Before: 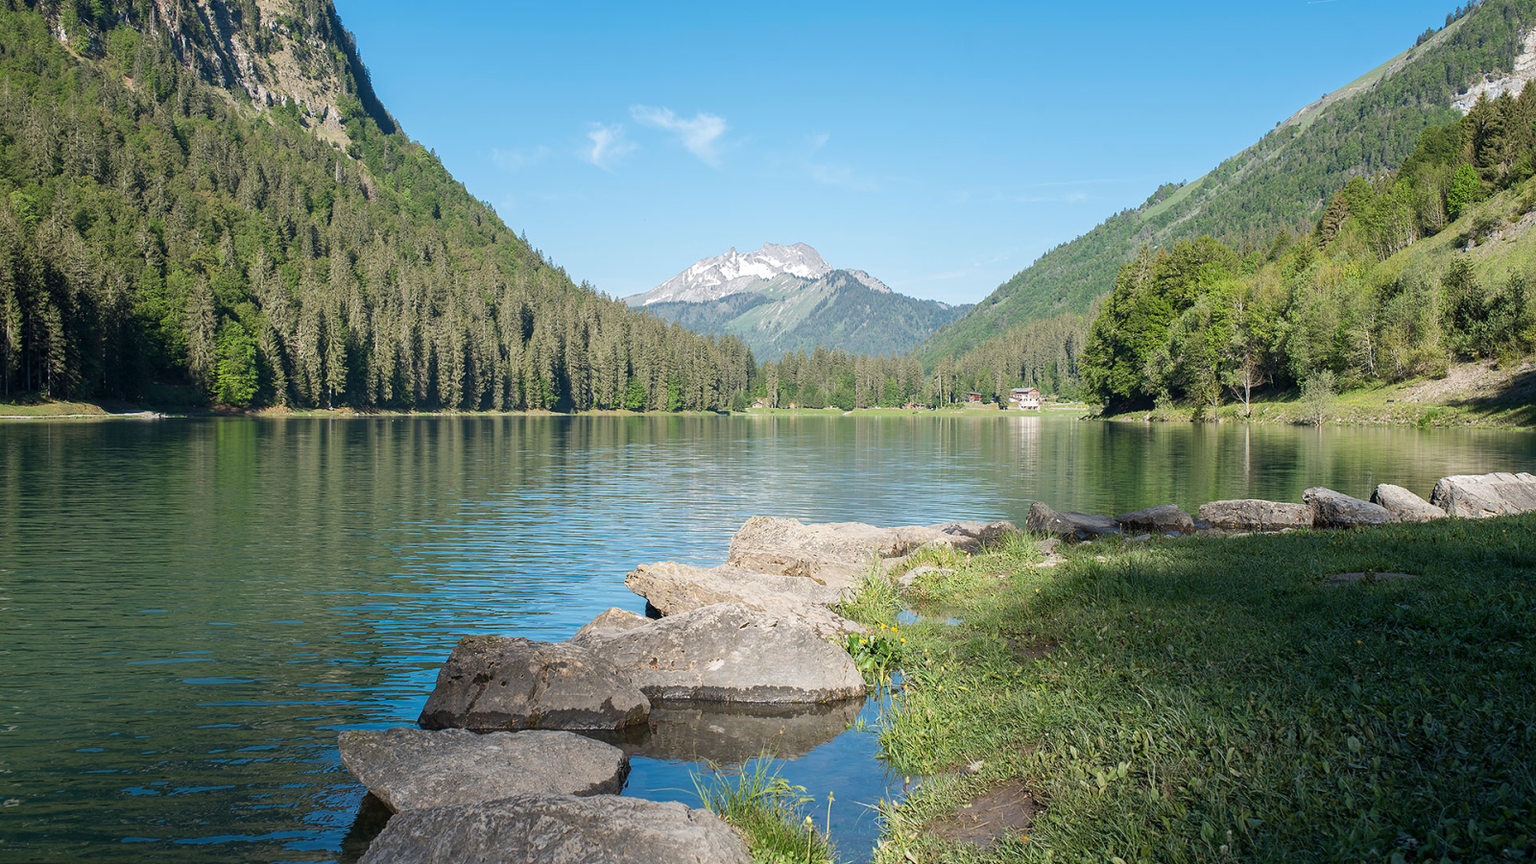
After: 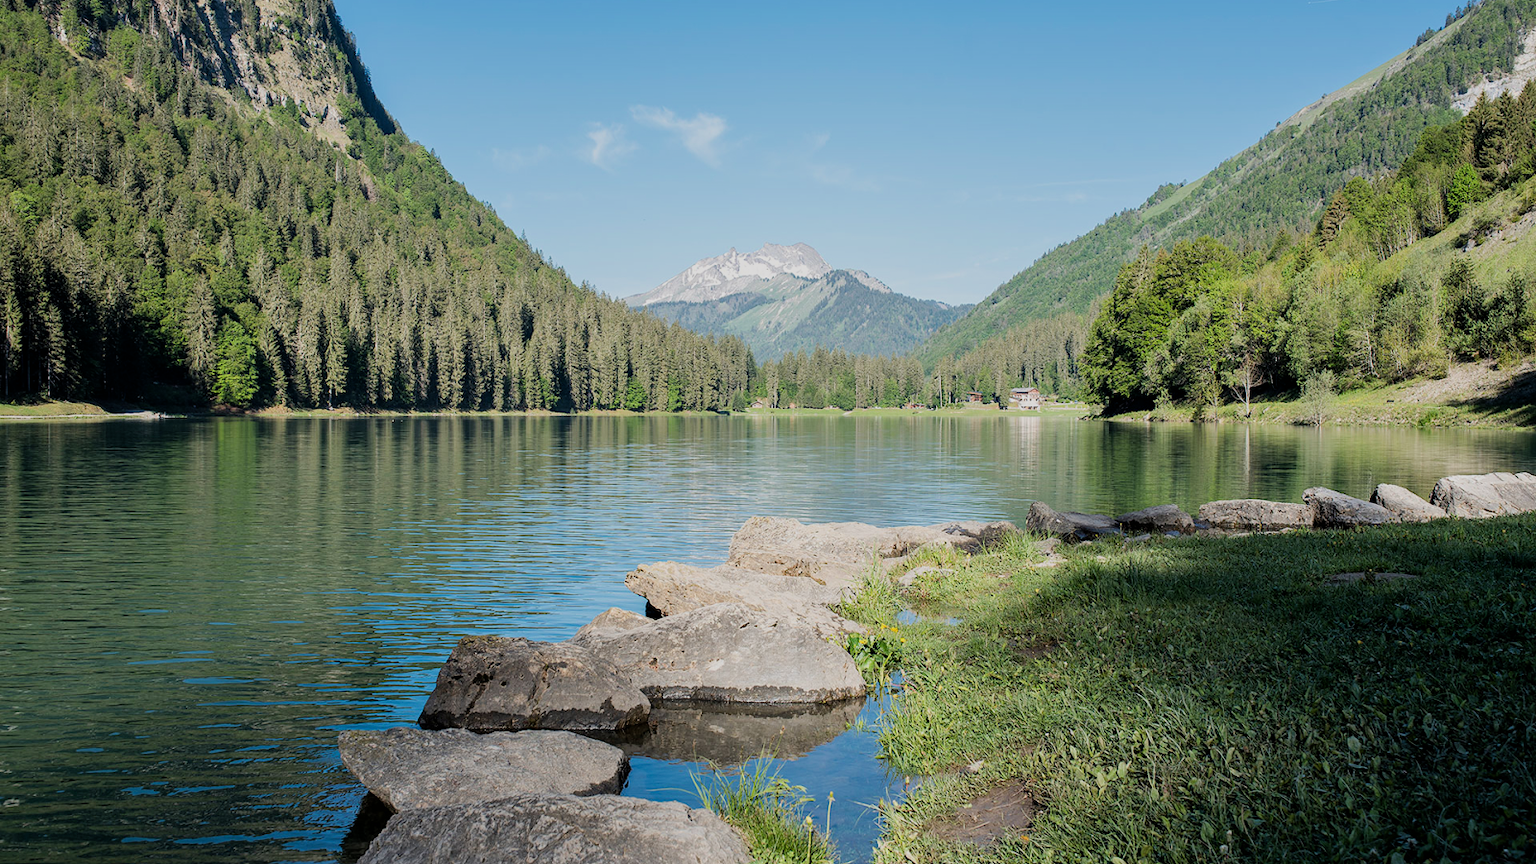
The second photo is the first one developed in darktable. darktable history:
contrast equalizer: octaves 7, y [[0.6 ×6], [0.55 ×6], [0 ×6], [0 ×6], [0 ×6]], mix 0.3
exposure: exposure 0.078 EV, compensate highlight preservation false
filmic rgb: black relative exposure -7.65 EV, white relative exposure 4.56 EV, hardness 3.61
